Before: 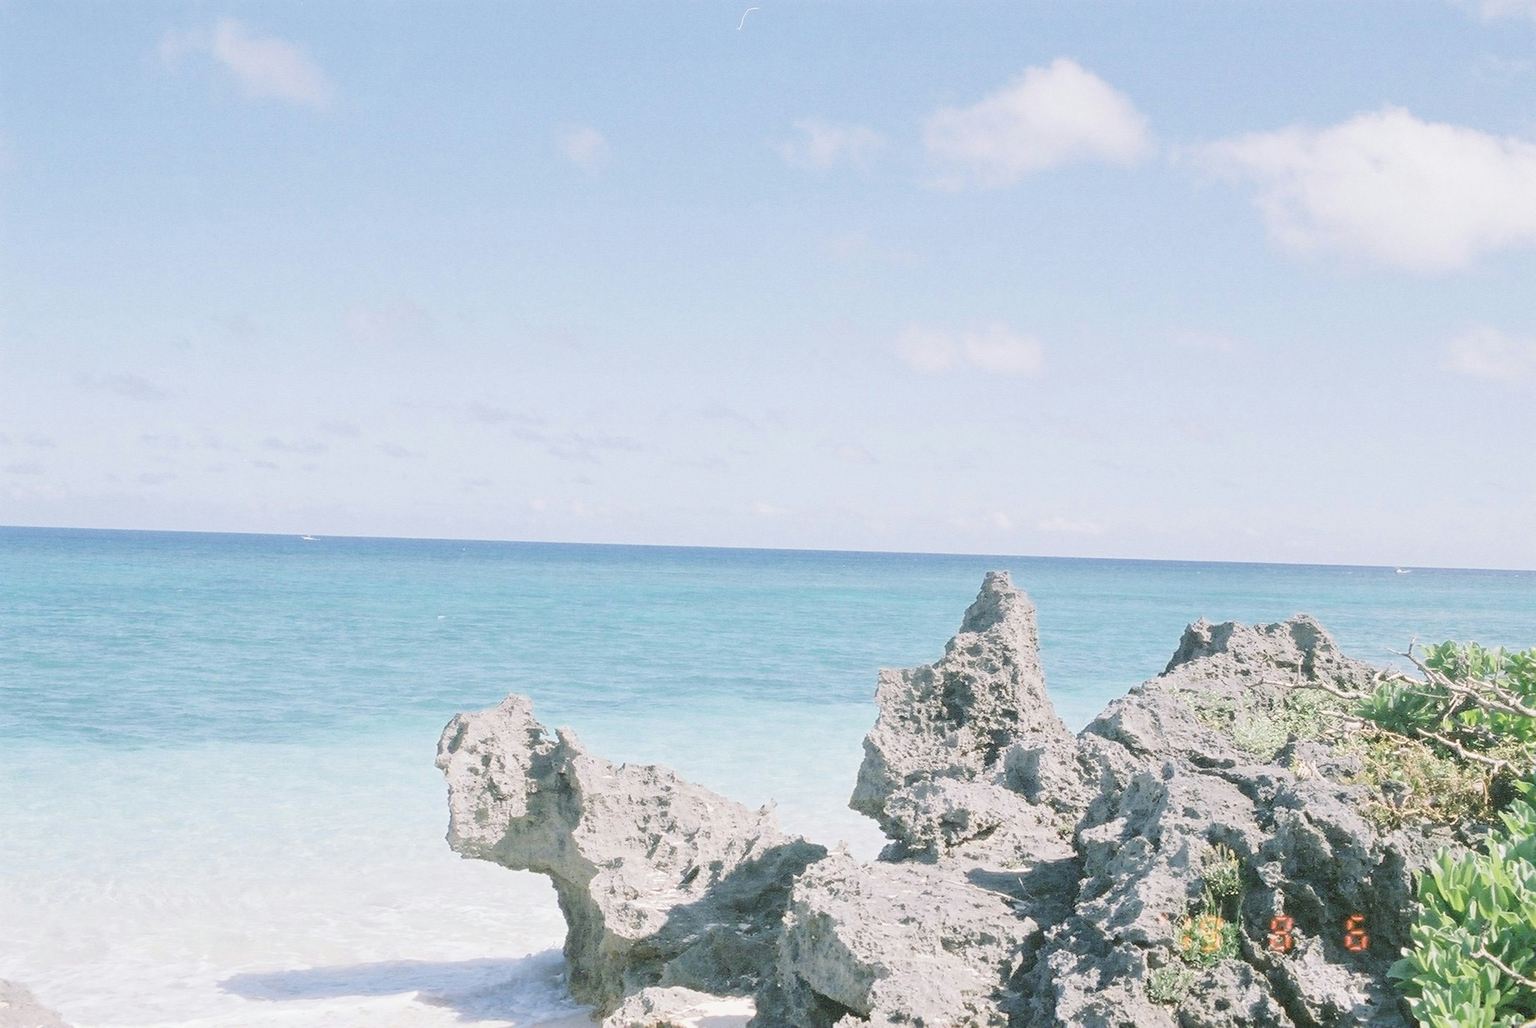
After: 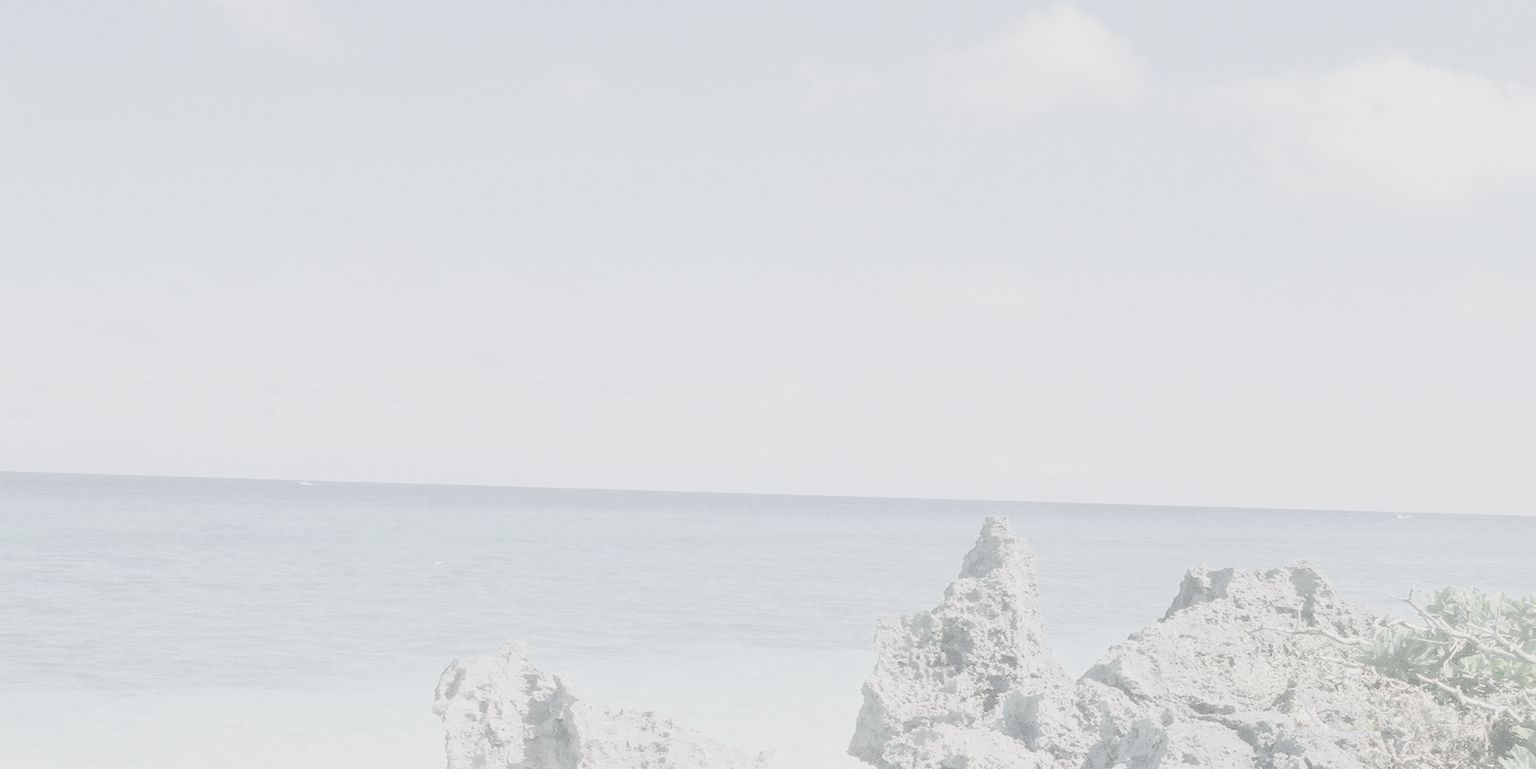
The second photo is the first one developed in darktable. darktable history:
contrast brightness saturation: contrast -0.306, brightness 0.733, saturation -0.784
crop: left 0.312%, top 5.553%, bottom 19.874%
color balance rgb: perceptual saturation grading › global saturation 0.622%, perceptual saturation grading › highlights -31.247%, perceptual saturation grading › mid-tones 5.949%, perceptual saturation grading › shadows 16.925%
